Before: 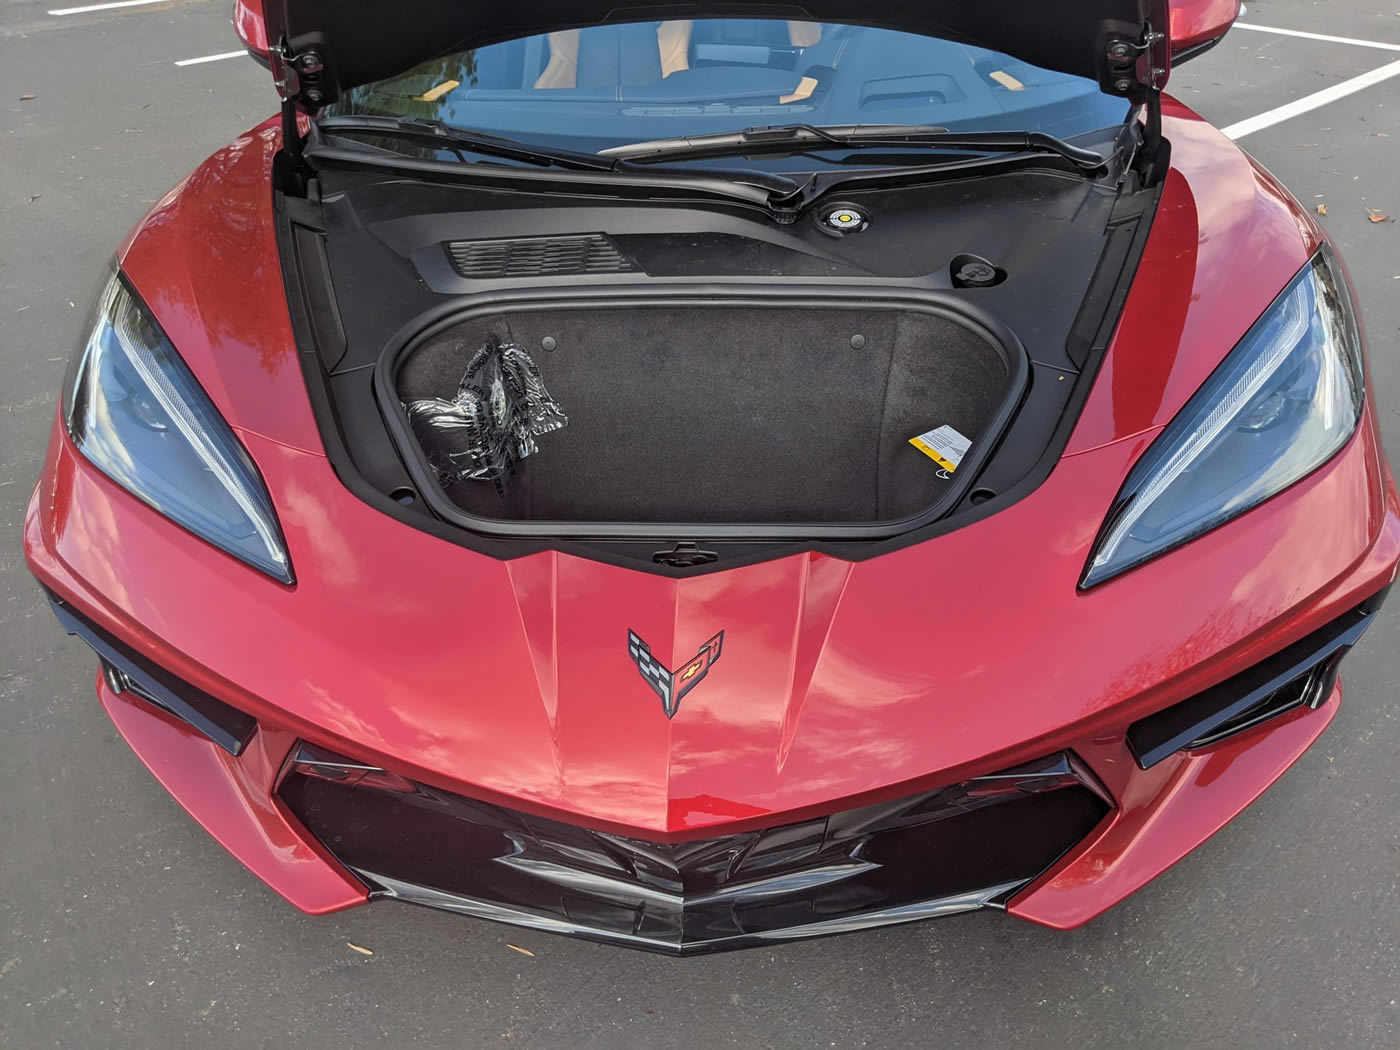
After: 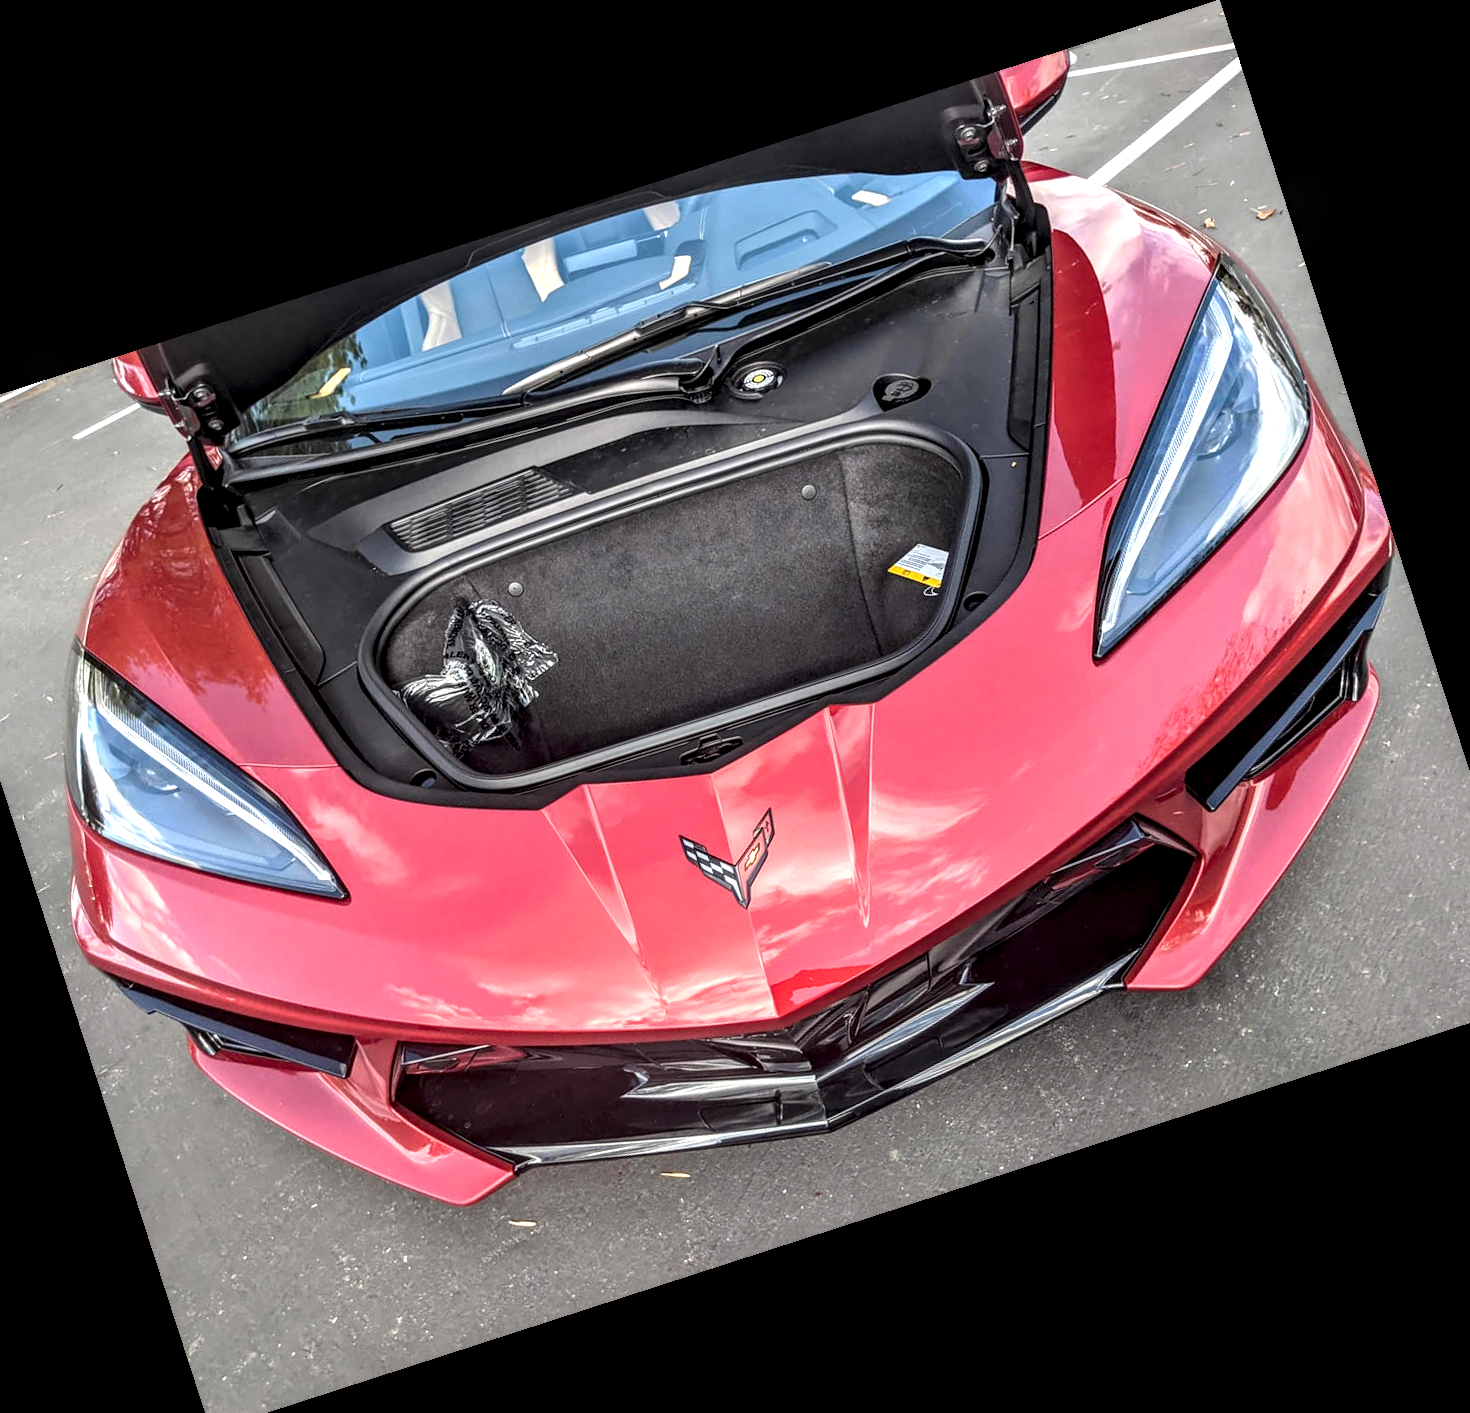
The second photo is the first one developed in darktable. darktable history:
local contrast: highlights 19%, detail 186%
exposure: black level correction 0, exposure 0.704 EV, compensate highlight preservation false
crop and rotate: angle 17.95°, left 6.792%, right 4.354%, bottom 1.169%
